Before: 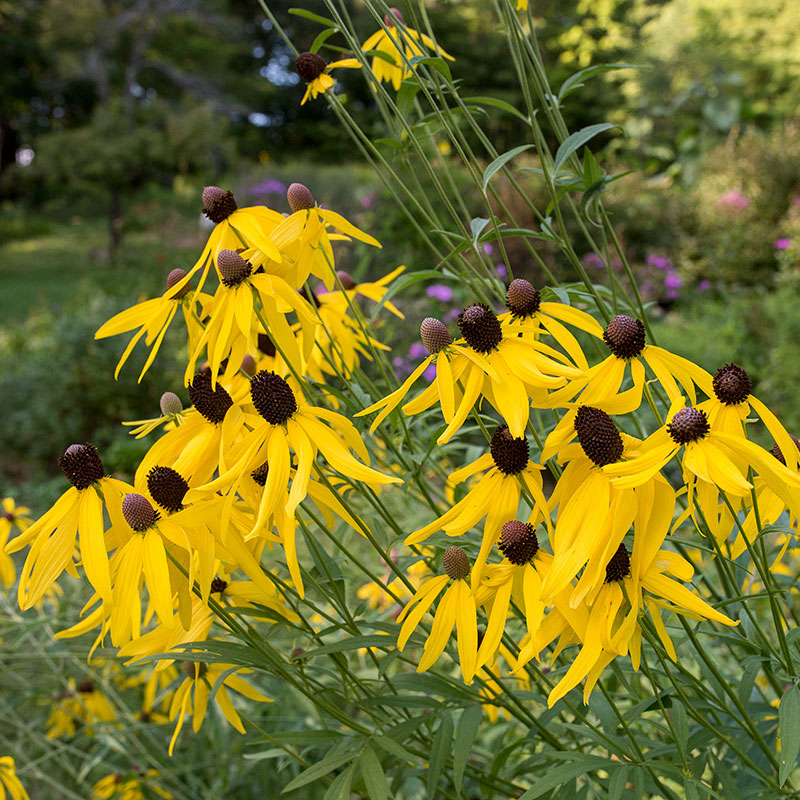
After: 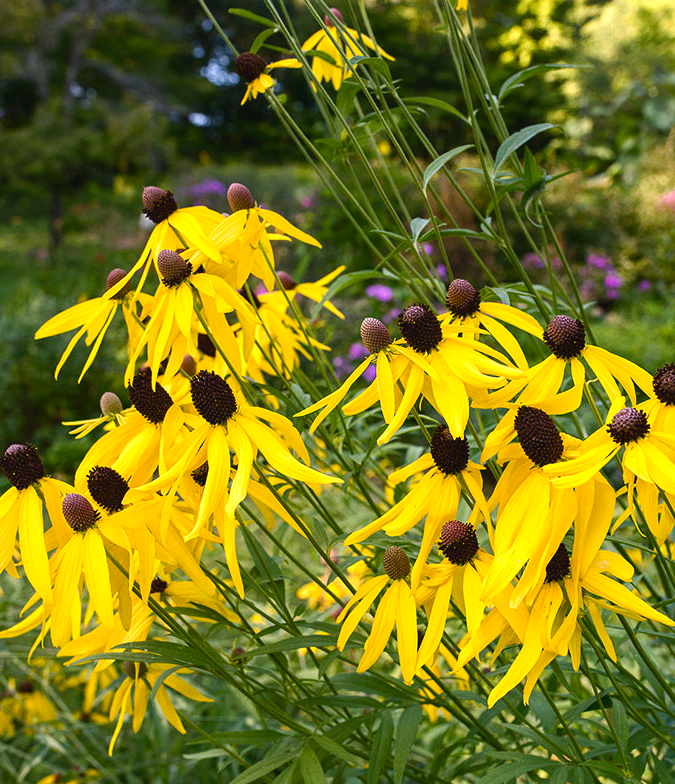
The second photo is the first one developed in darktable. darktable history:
crop: left 7.598%, right 7.873%
color balance rgb: shadows lift › chroma 1%, shadows lift › hue 217.2°, power › hue 310.8°, highlights gain › chroma 1%, highlights gain › hue 54°, global offset › luminance 0.5%, global offset › hue 171.6°, perceptual saturation grading › global saturation 14.09%, perceptual saturation grading › highlights -25%, perceptual saturation grading › shadows 30%, perceptual brilliance grading › highlights 13.42%, perceptual brilliance grading › mid-tones 8.05%, perceptual brilliance grading › shadows -17.45%, global vibrance 25%
